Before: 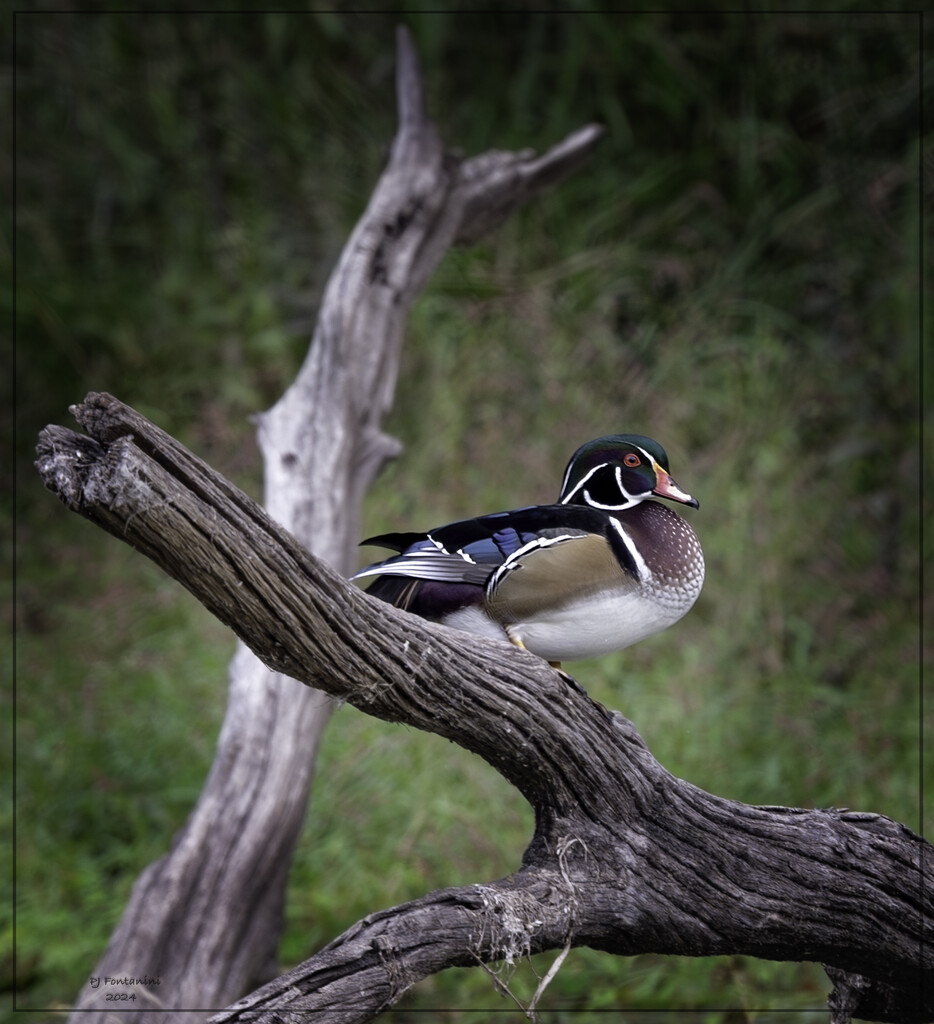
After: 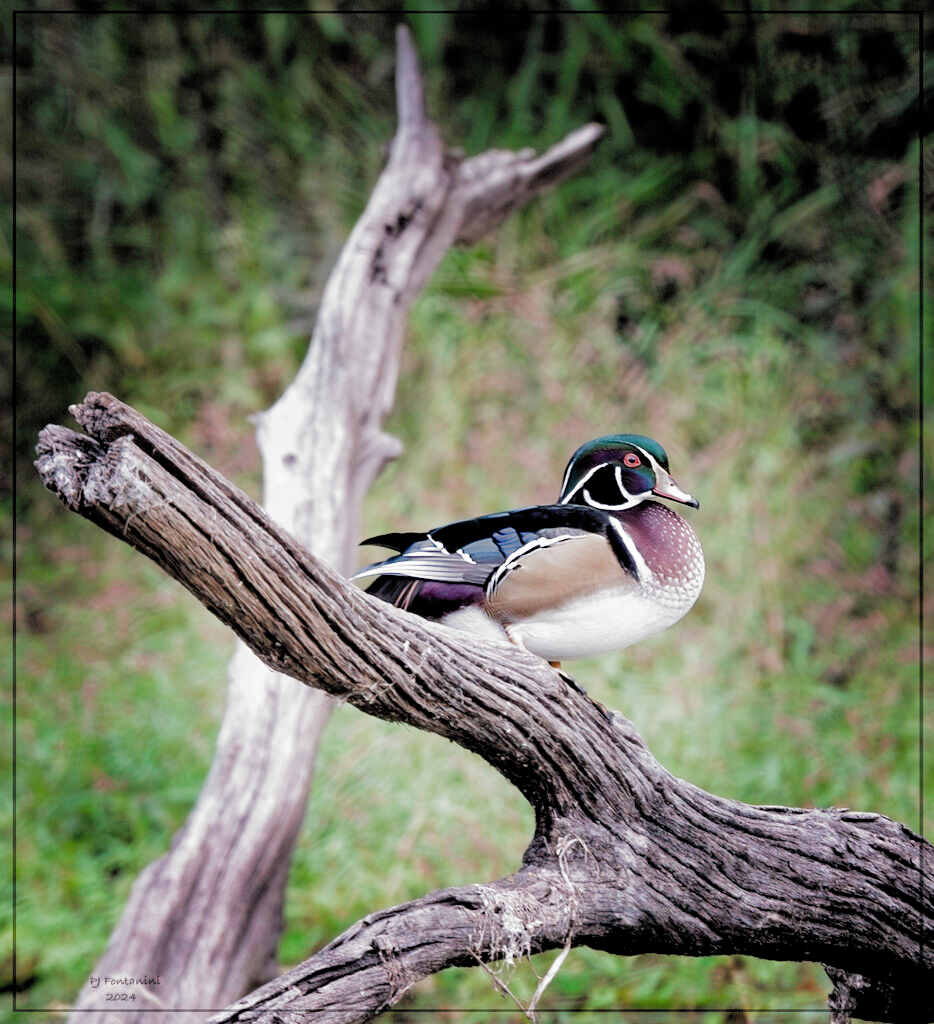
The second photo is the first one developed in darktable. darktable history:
exposure: black level correction 0, exposure 1.199 EV, compensate highlight preservation false
filmic rgb: black relative exposure -3.94 EV, white relative exposure 3.15 EV, hardness 2.87, add noise in highlights 0.001, preserve chrominance max RGB, color science v3 (2019), use custom middle-gray values true, contrast in highlights soft
